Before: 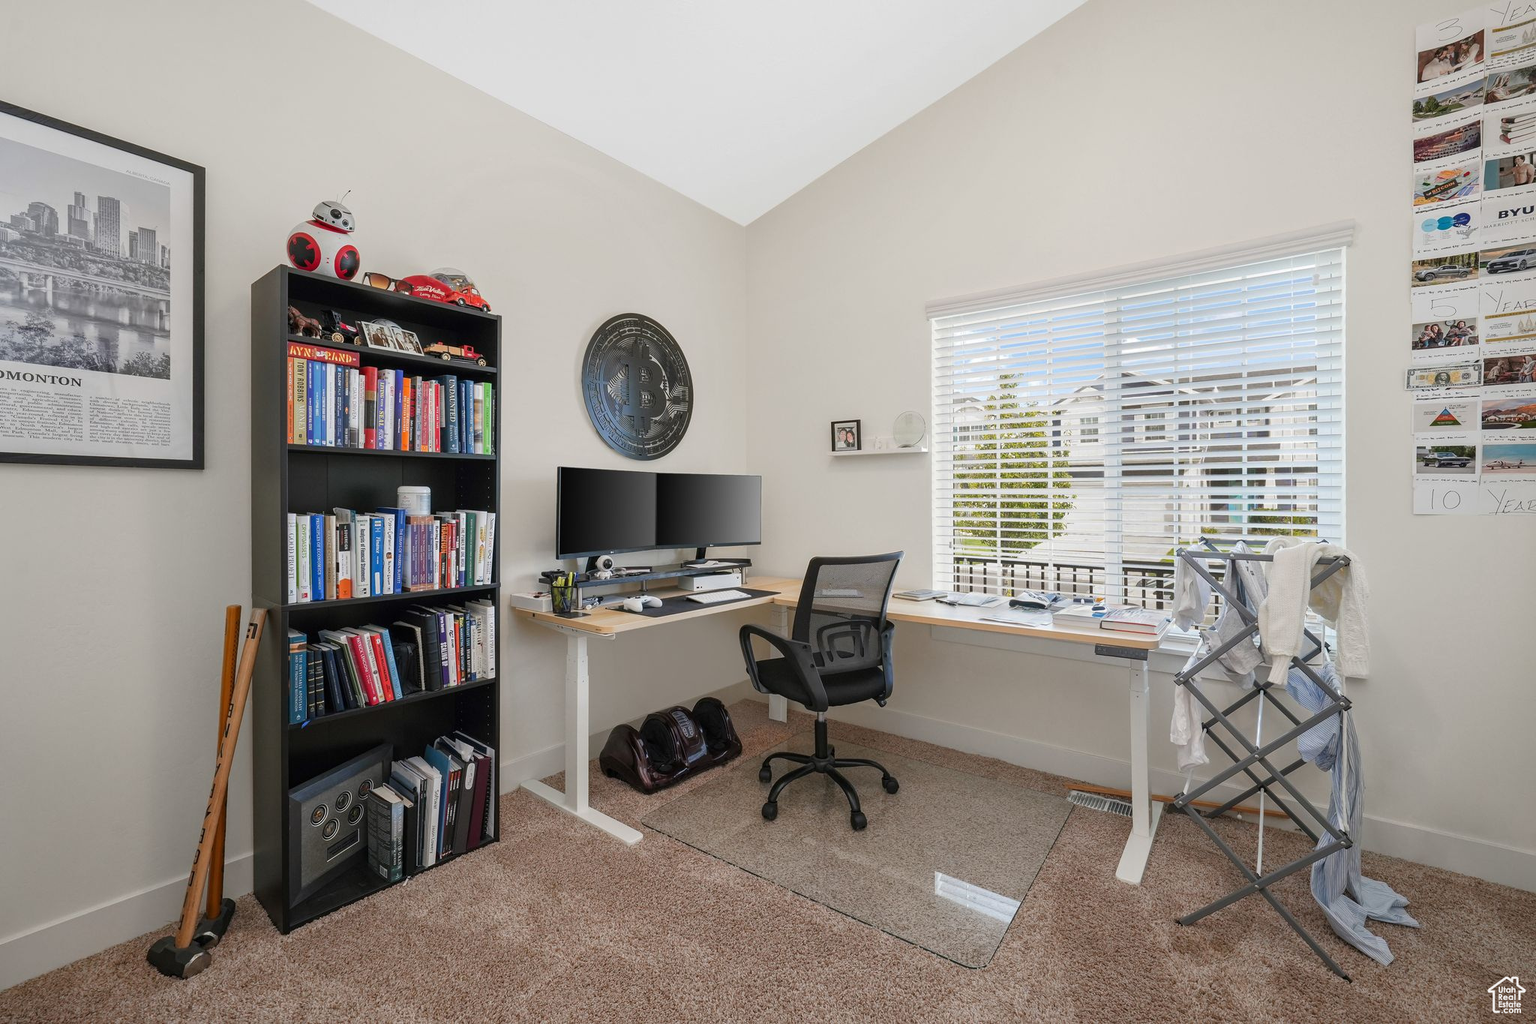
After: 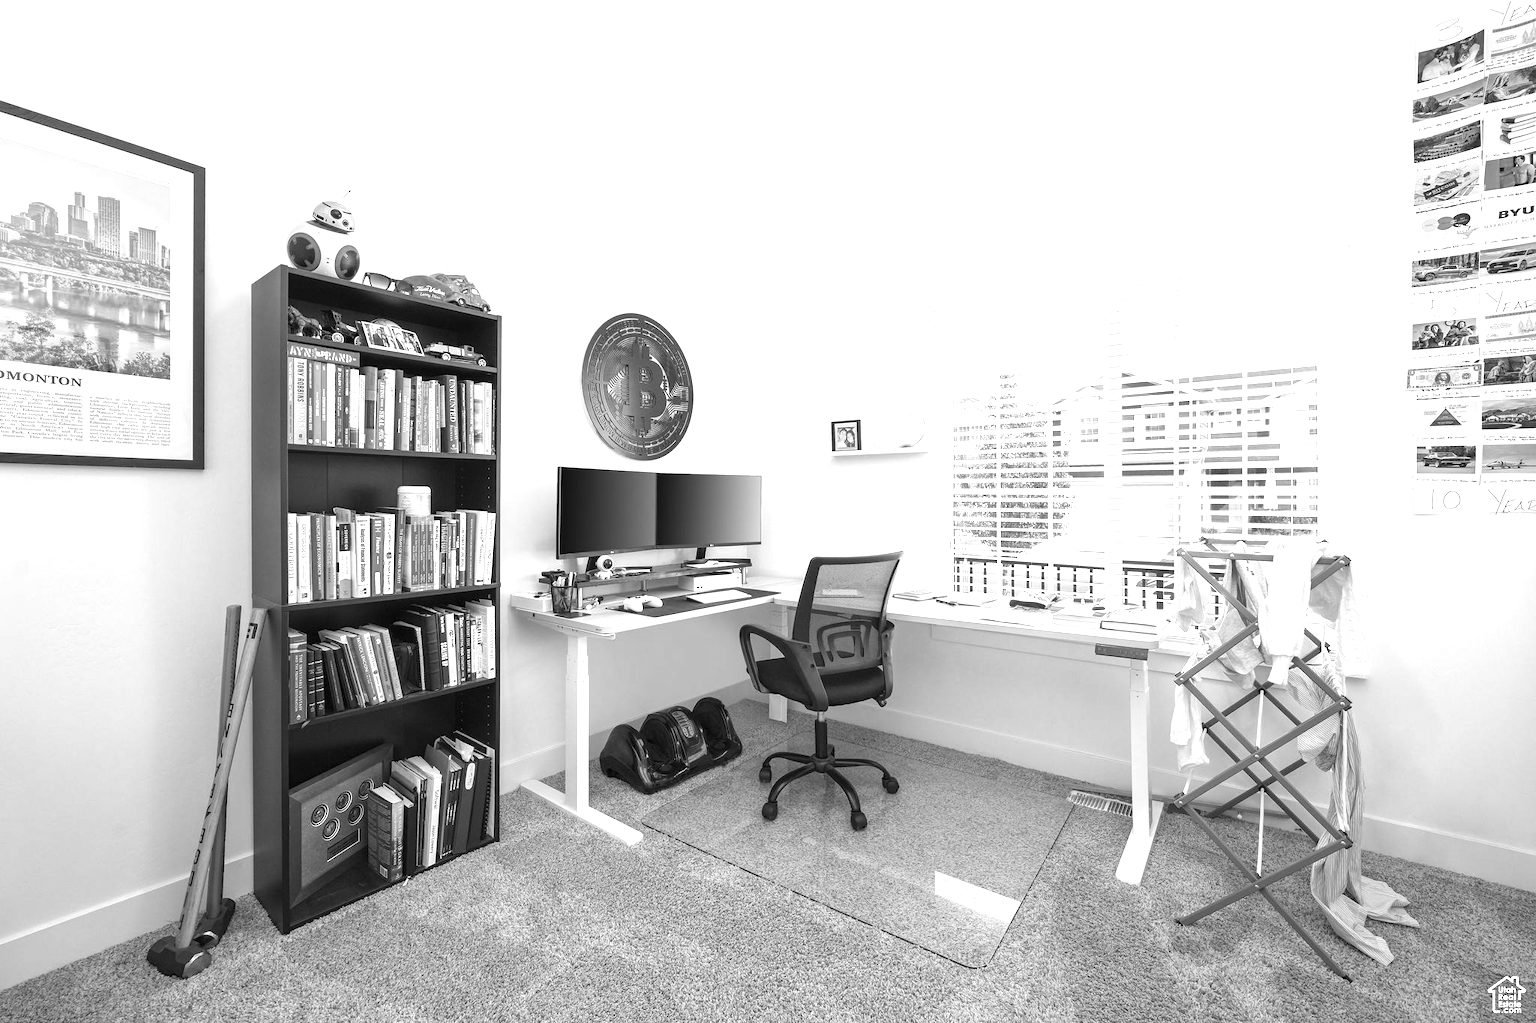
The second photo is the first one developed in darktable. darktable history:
color zones: curves: ch1 [(0, -0.394) (0.143, -0.394) (0.286, -0.394) (0.429, -0.392) (0.571, -0.391) (0.714, -0.391) (0.857, -0.391) (1, -0.394)]
exposure: black level correction 0, exposure 1.2 EV, compensate highlight preservation false
